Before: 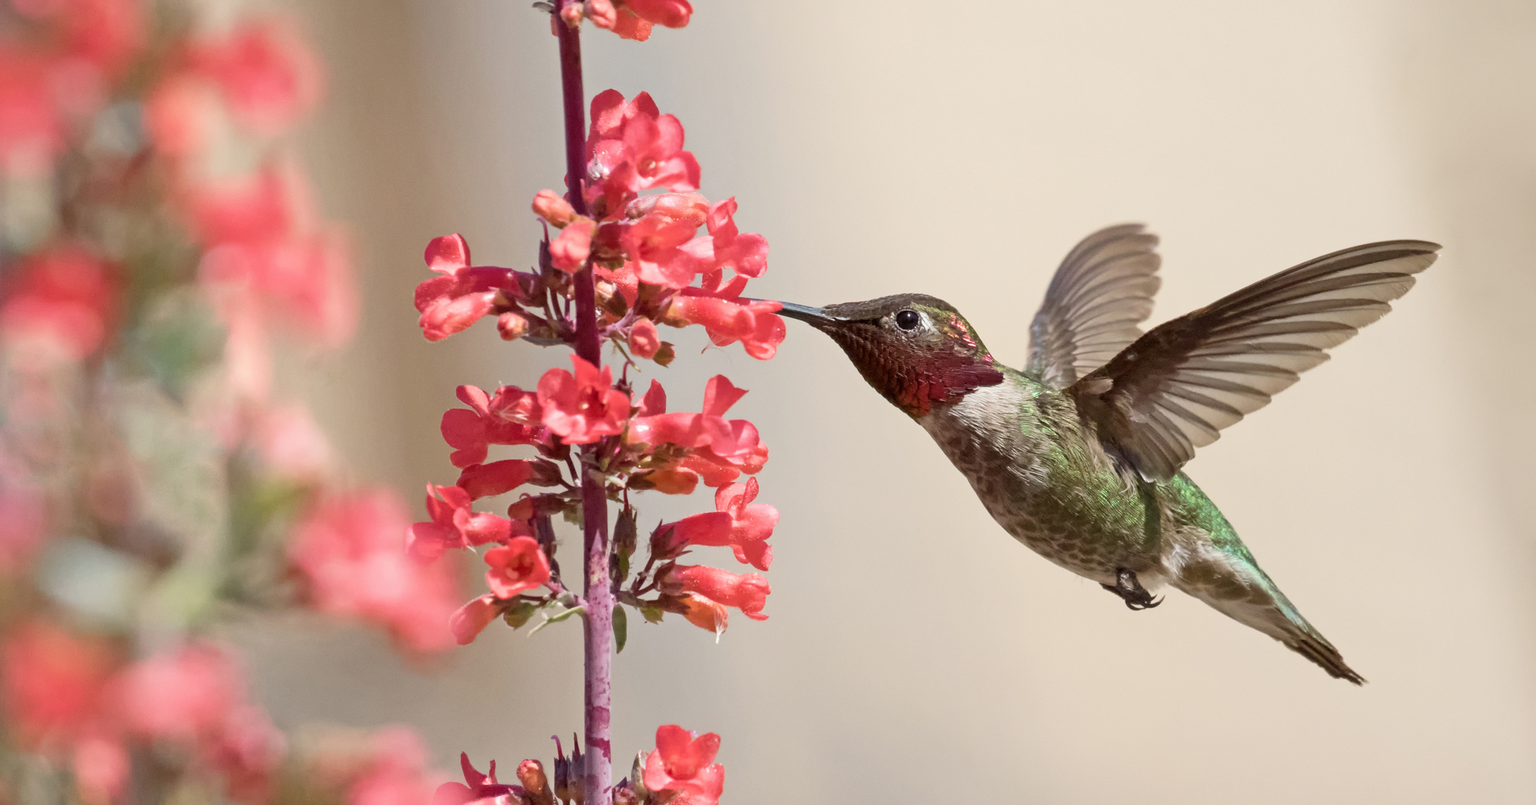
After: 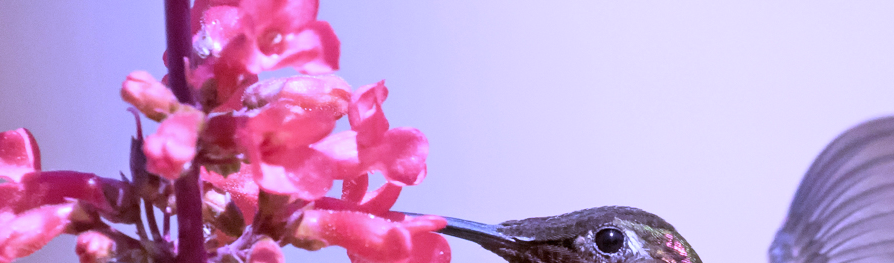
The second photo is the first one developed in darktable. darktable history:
white balance: red 0.98, blue 1.61
crop: left 28.64%, top 16.832%, right 26.637%, bottom 58.055%
